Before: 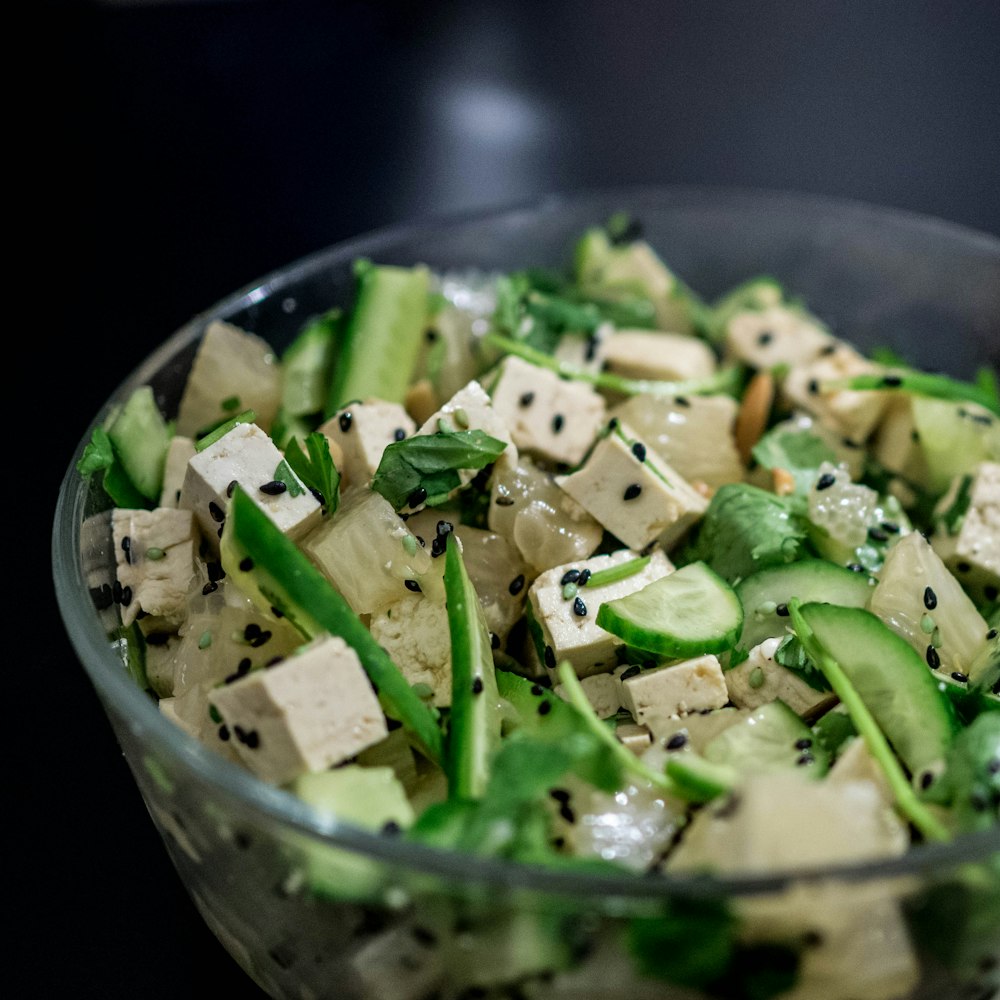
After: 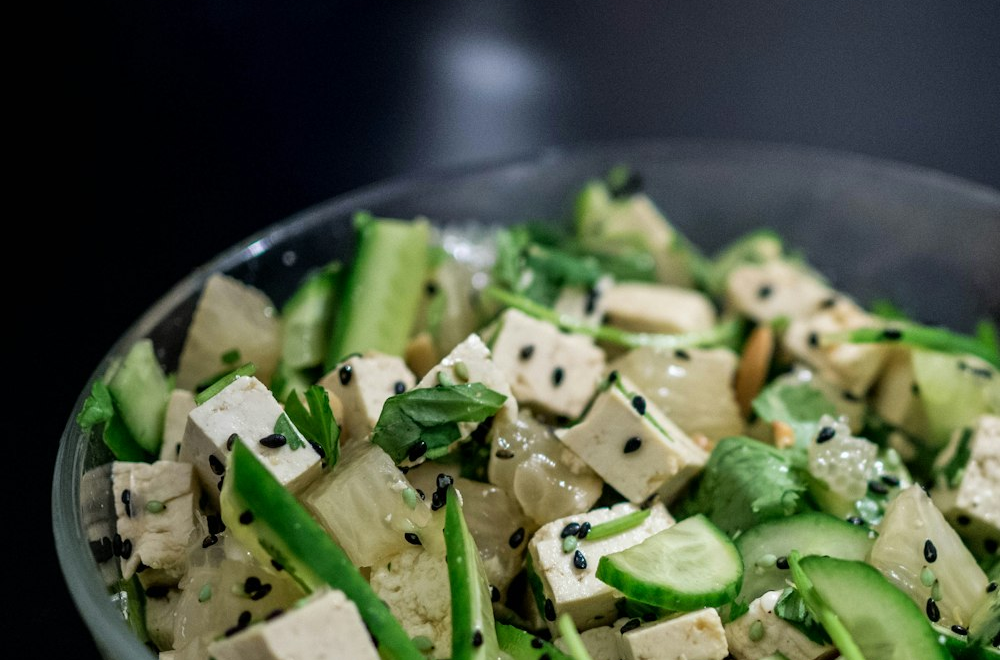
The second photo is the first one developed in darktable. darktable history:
crop and rotate: top 4.785%, bottom 29.177%
